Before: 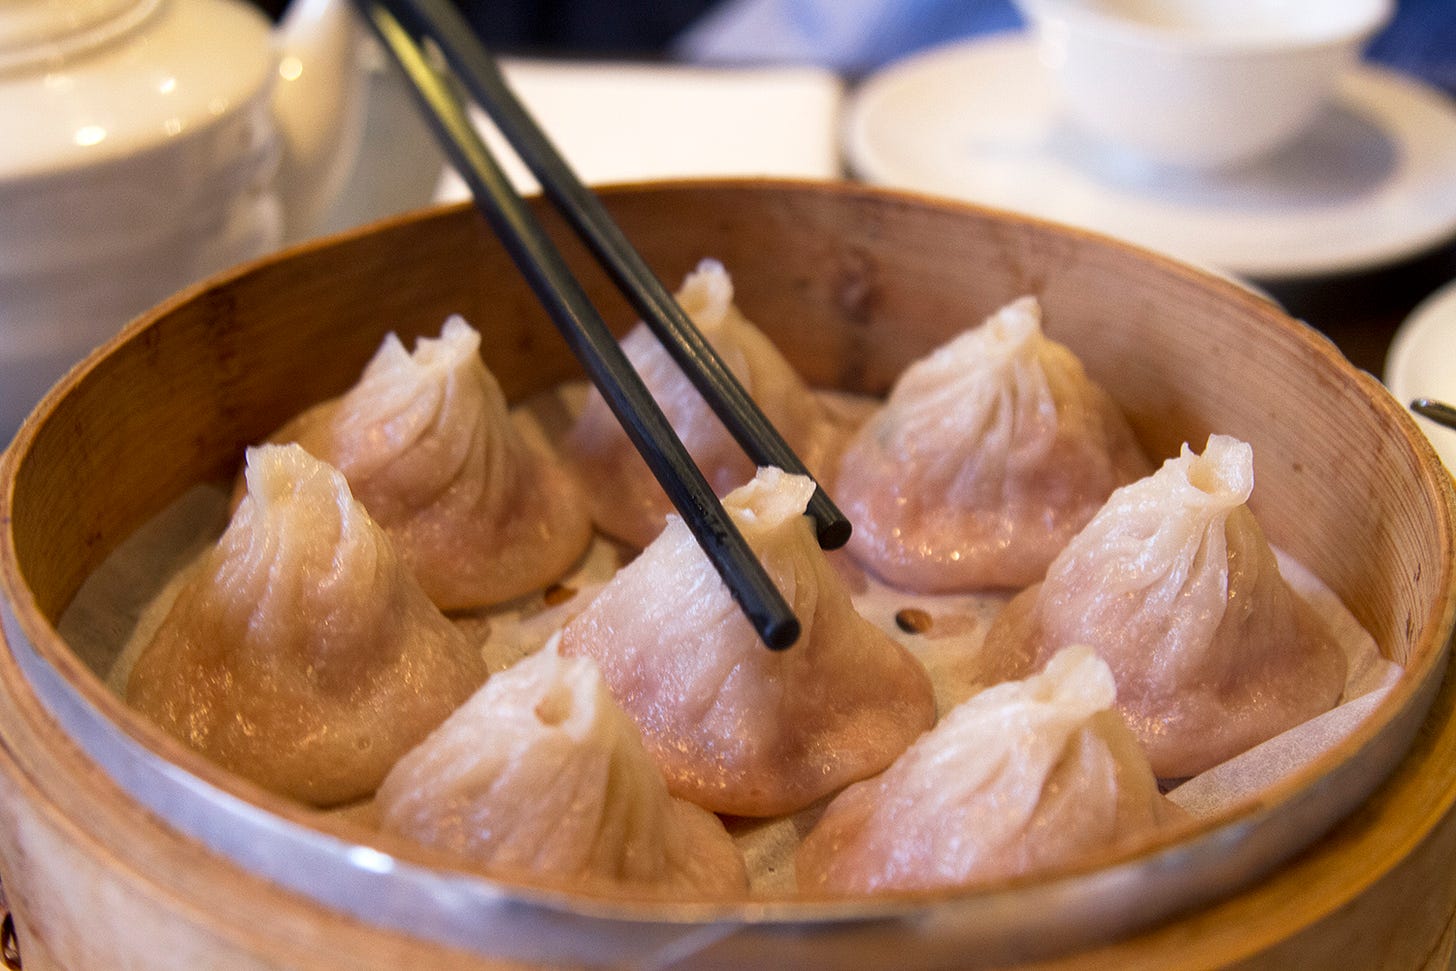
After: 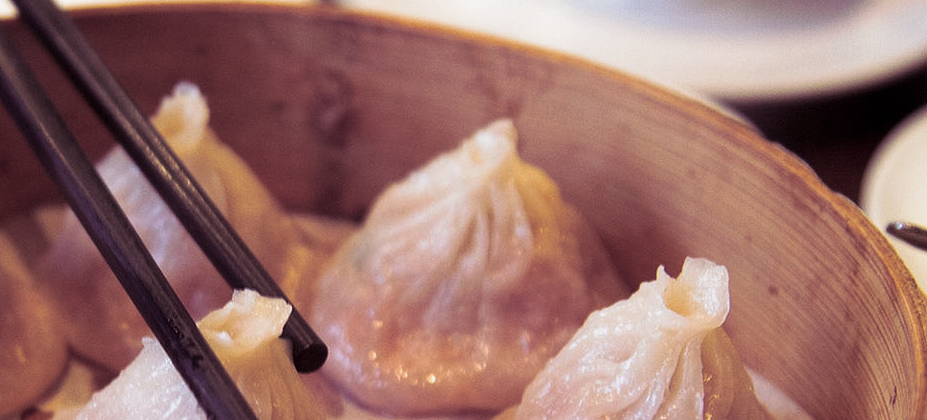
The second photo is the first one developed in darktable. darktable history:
crop: left 36.005%, top 18.293%, right 0.31%, bottom 38.444%
split-toning: shadows › hue 316.8°, shadows › saturation 0.47, highlights › hue 201.6°, highlights › saturation 0, balance -41.97, compress 28.01%
